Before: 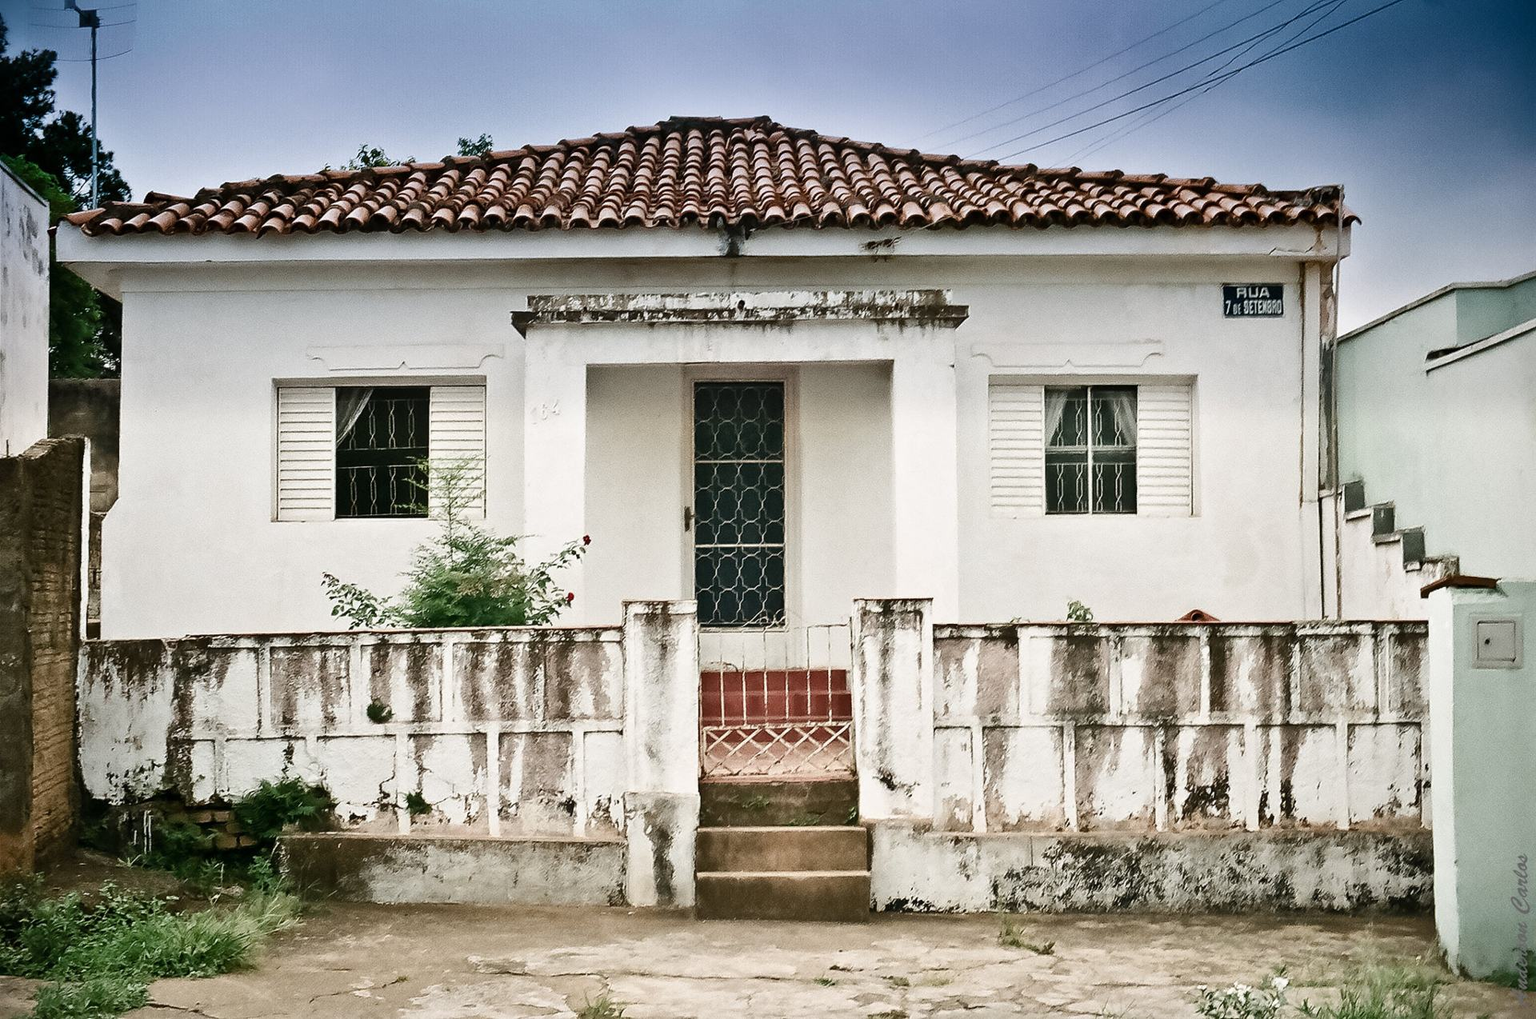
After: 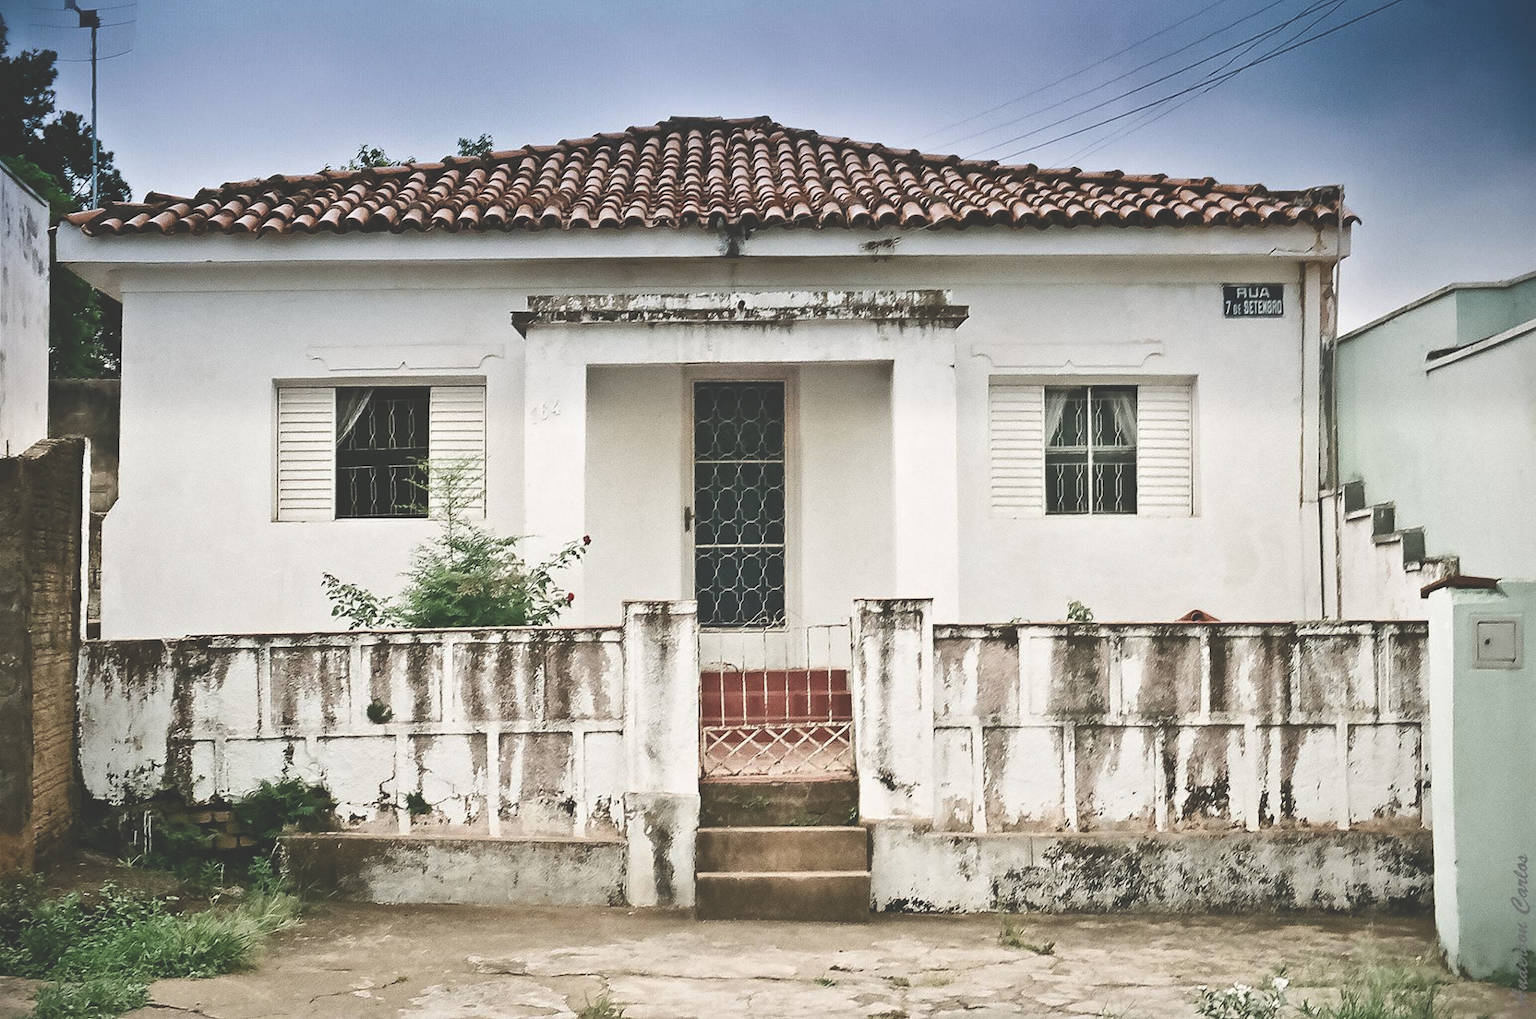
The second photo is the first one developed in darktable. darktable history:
exposure: black level correction -0.032, compensate highlight preservation false
